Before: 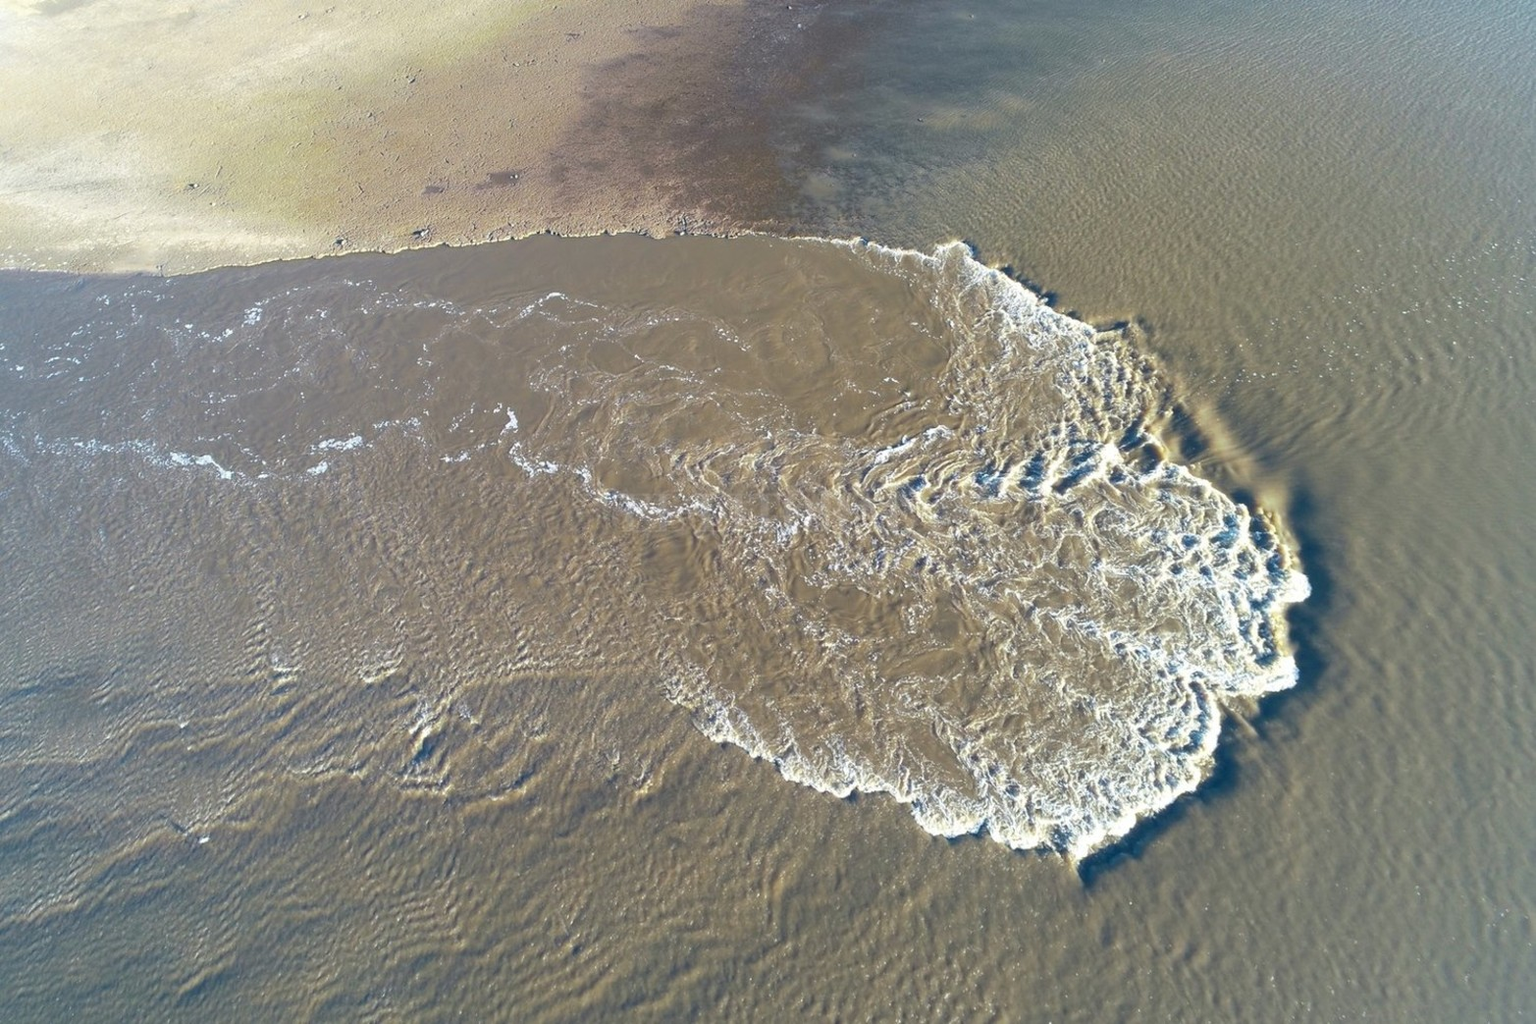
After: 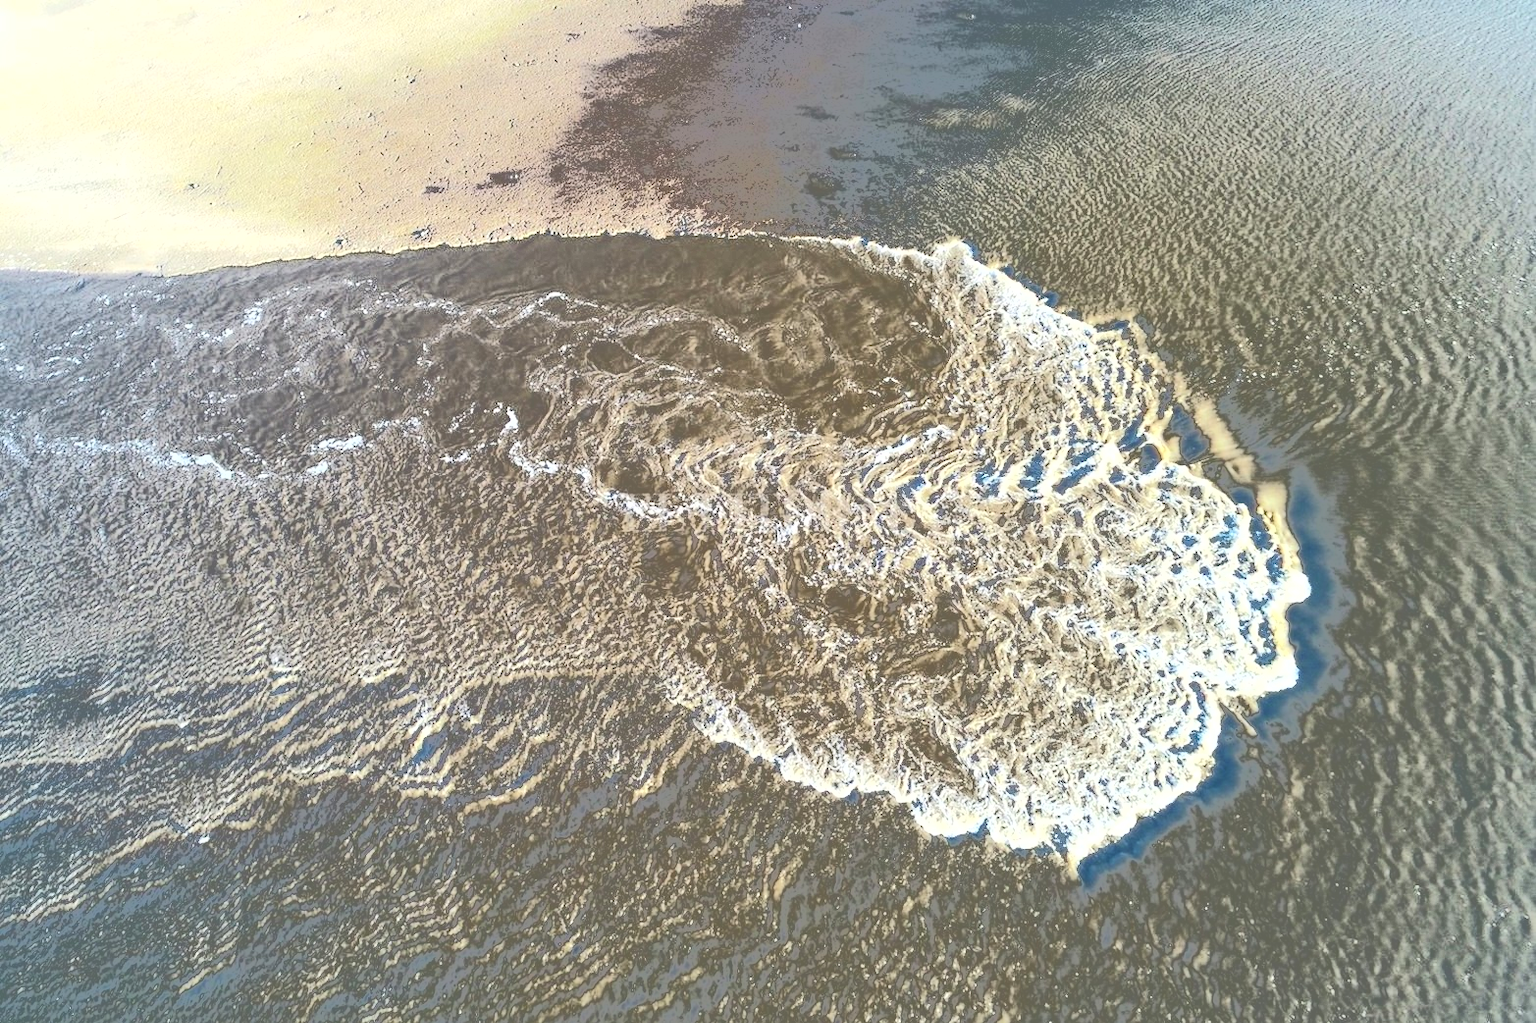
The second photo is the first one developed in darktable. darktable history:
exposure: black level correction 0, exposure 0.5 EV, compensate highlight preservation false
contrast brightness saturation: contrast 0.14, brightness 0.21
fill light: exposure -0.73 EV, center 0.69, width 2.2
